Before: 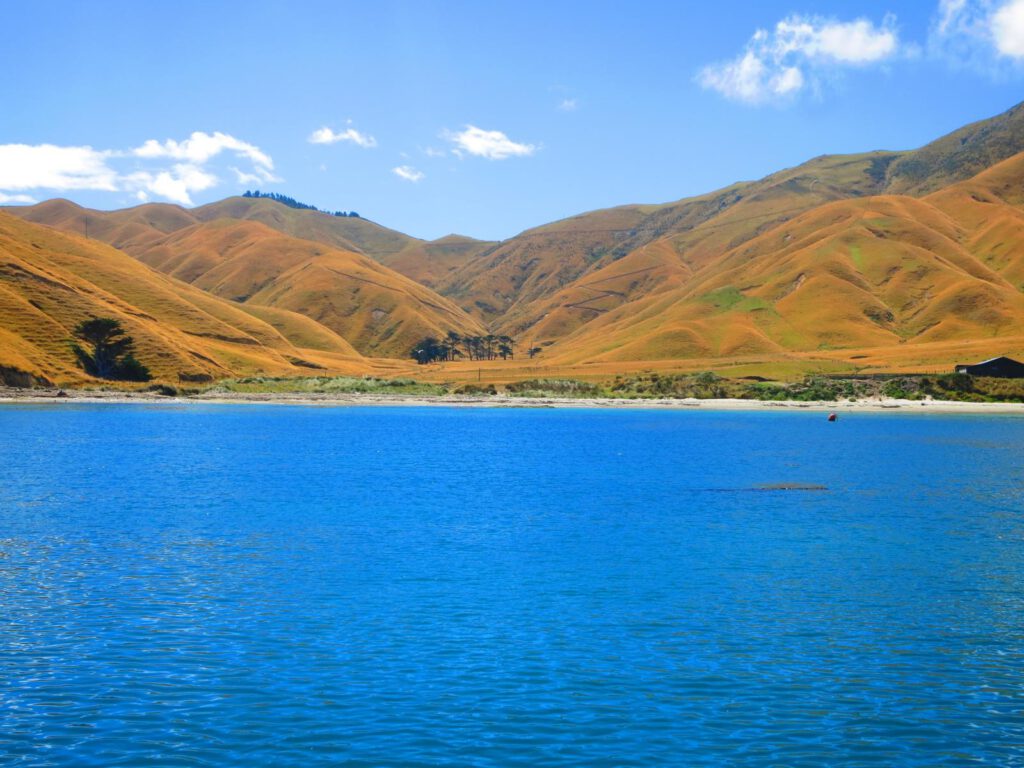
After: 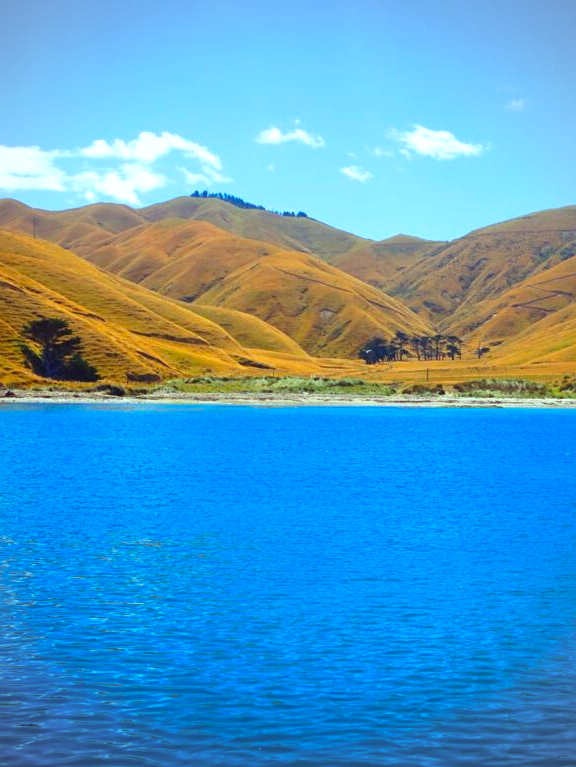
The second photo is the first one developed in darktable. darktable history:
vignetting: fall-off radius 60.92%
color balance rgb: shadows lift › luminance 0.49%, shadows lift › chroma 6.83%, shadows lift › hue 300.29°, power › hue 208.98°, highlights gain › luminance 20.24%, highlights gain › chroma 2.73%, highlights gain › hue 173.85°, perceptual saturation grading › global saturation 18.05%
sharpen: amount 0.2
crop: left 5.114%, right 38.589%
